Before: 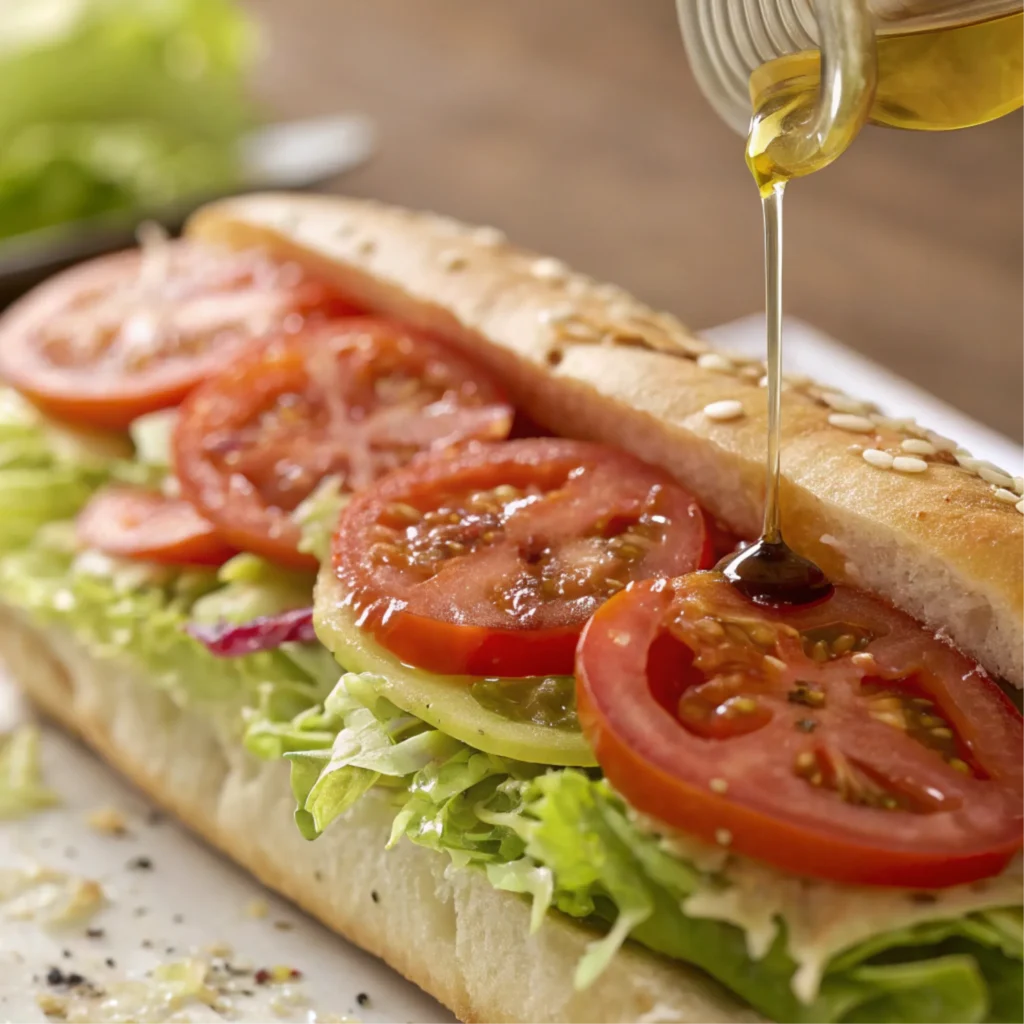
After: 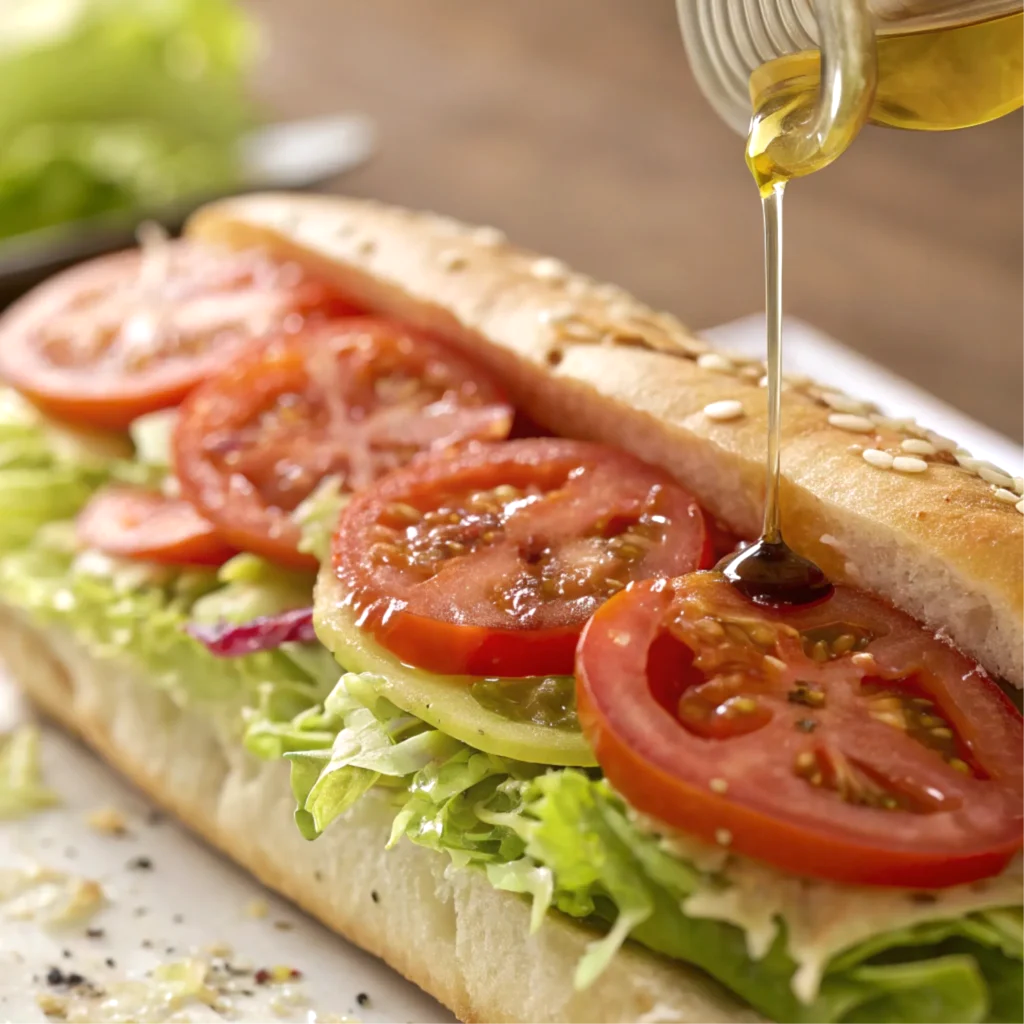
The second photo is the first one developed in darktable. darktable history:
exposure: exposure 0.195 EV, compensate highlight preservation false
